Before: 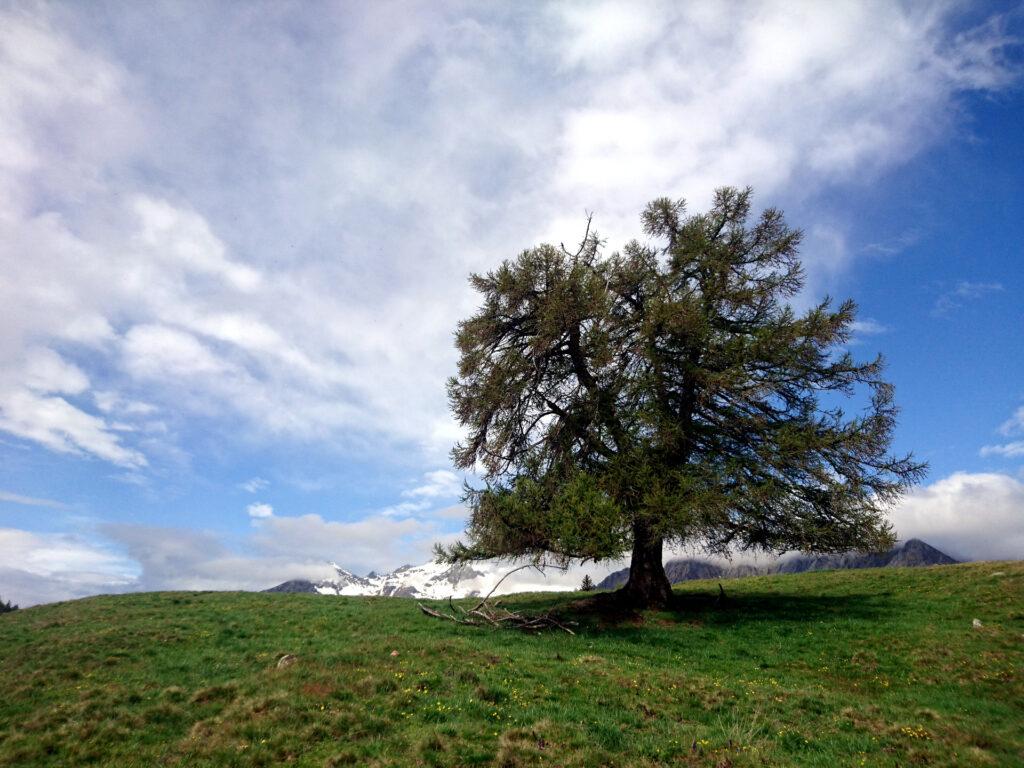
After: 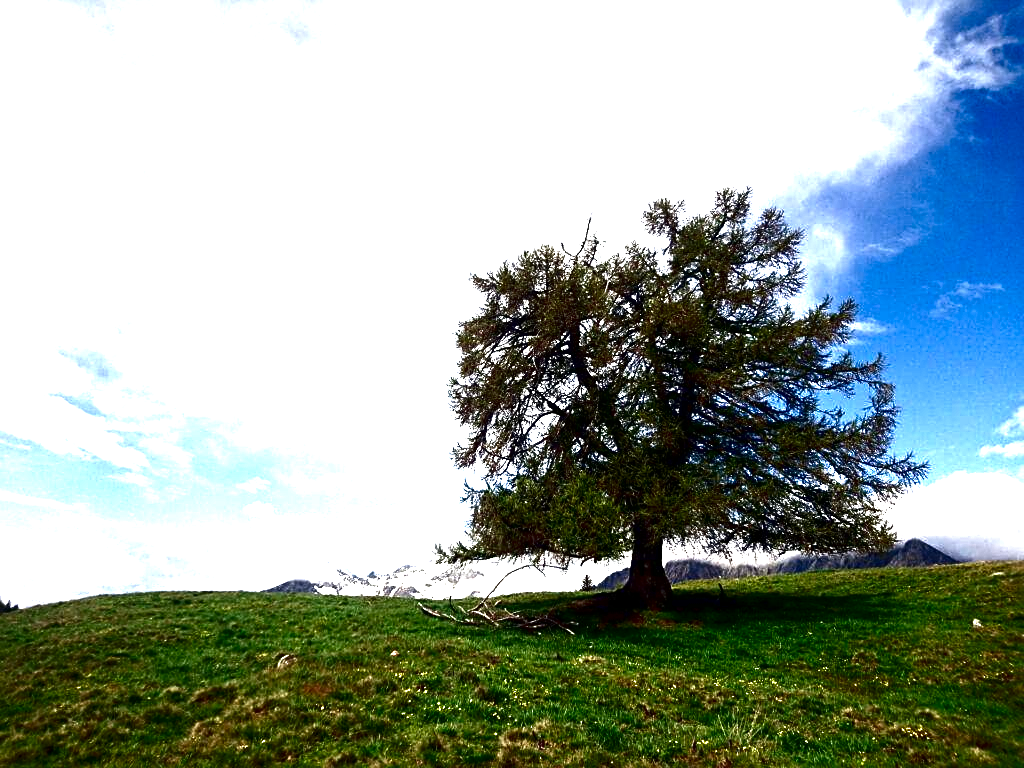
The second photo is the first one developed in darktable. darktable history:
contrast brightness saturation: brightness -0.524
exposure: black level correction 0, exposure 1.47 EV, compensate highlight preservation false
sharpen: on, module defaults
